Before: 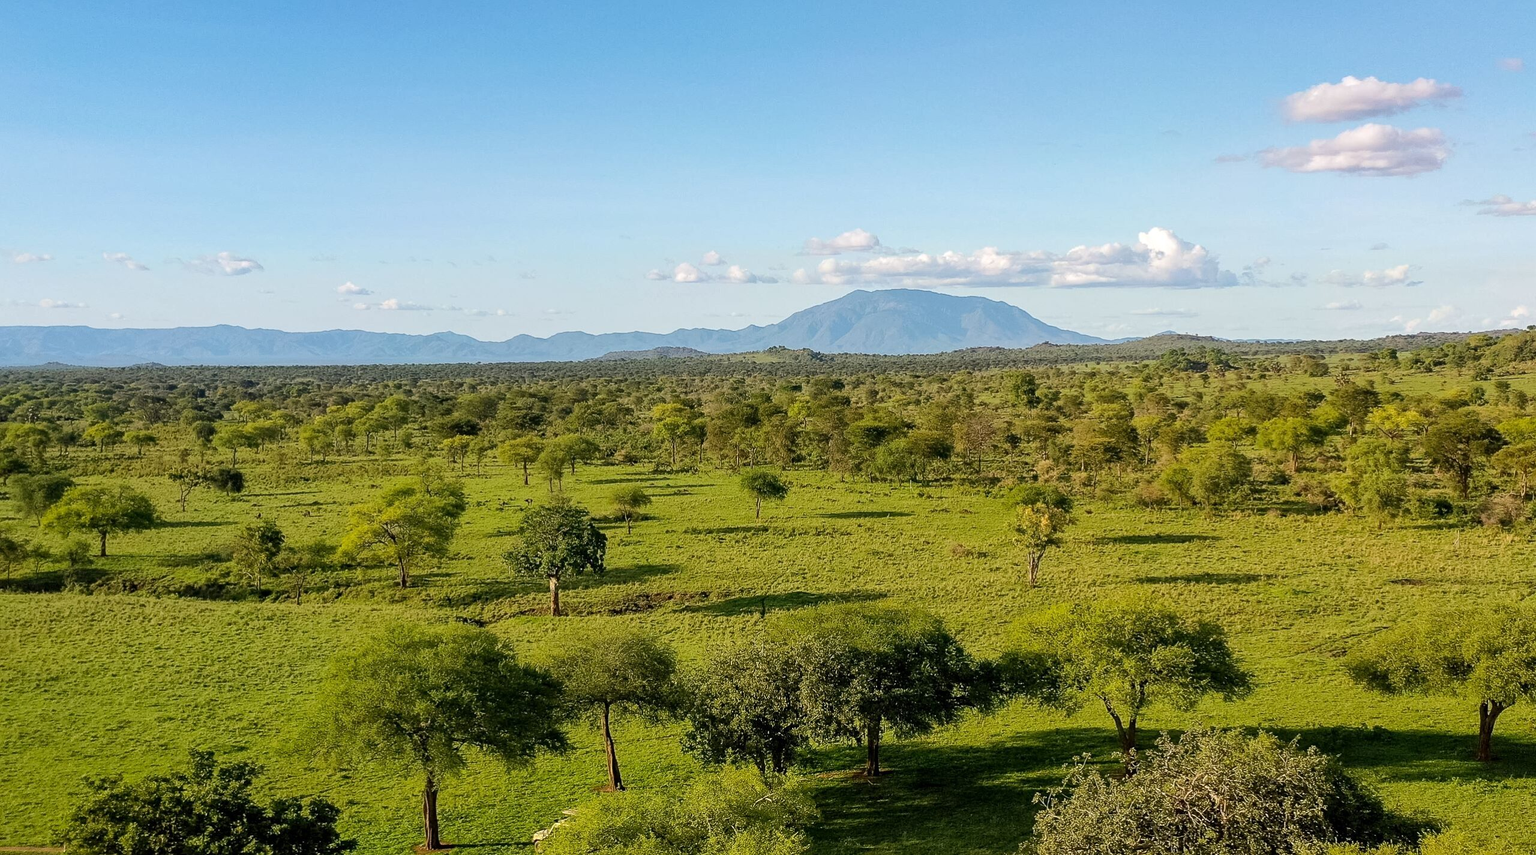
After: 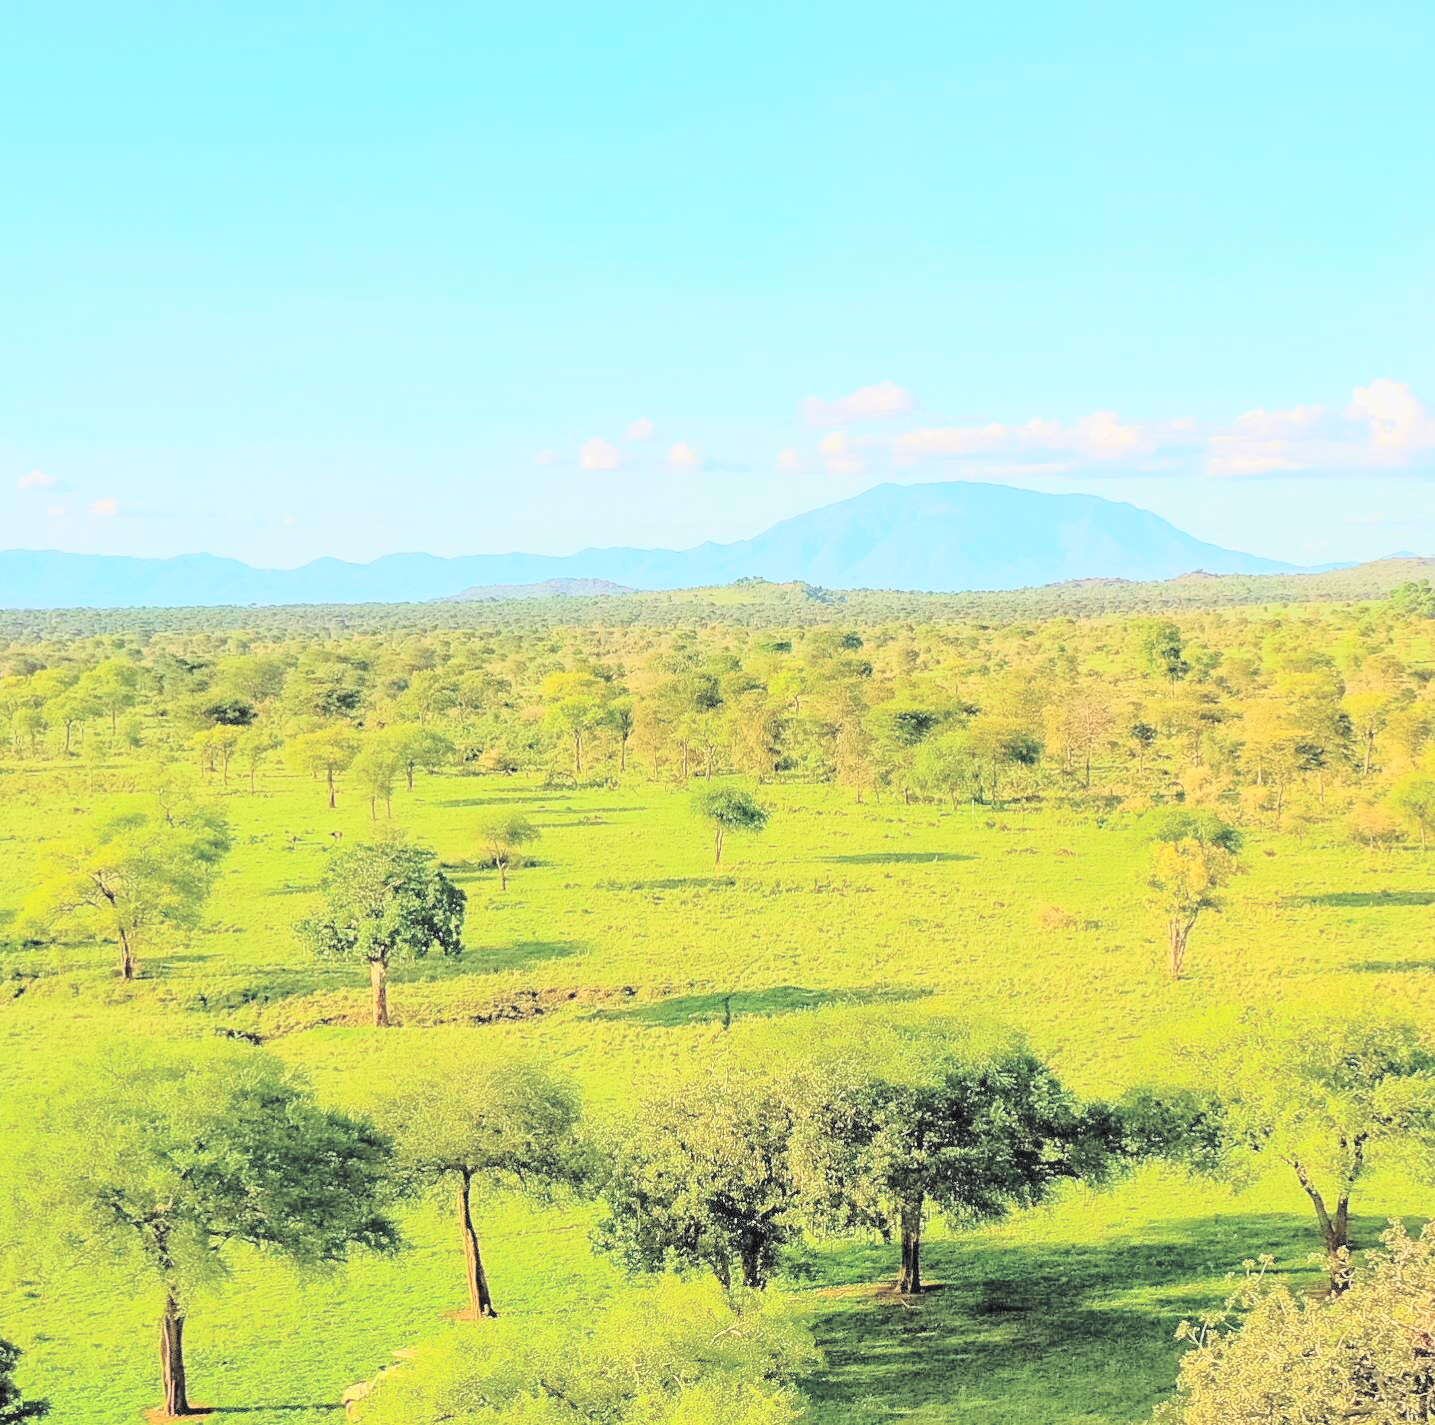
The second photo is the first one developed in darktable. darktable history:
contrast brightness saturation: brightness 0.993
velvia: strength 14.69%
crop: left 21.327%, right 22.602%
tone curve: curves: ch0 [(0, 0.023) (0.132, 0.075) (0.256, 0.2) (0.454, 0.495) (0.708, 0.78) (0.844, 0.896) (1, 0.98)]; ch1 [(0, 0) (0.37, 0.308) (0.478, 0.46) (0.499, 0.5) (0.513, 0.508) (0.526, 0.533) (0.59, 0.612) (0.764, 0.804) (1, 1)]; ch2 [(0, 0) (0.312, 0.313) (0.461, 0.454) (0.48, 0.477) (0.503, 0.5) (0.526, 0.54) (0.564, 0.595) (0.631, 0.676) (0.713, 0.767) (0.985, 0.966)], color space Lab, independent channels, preserve colors none
